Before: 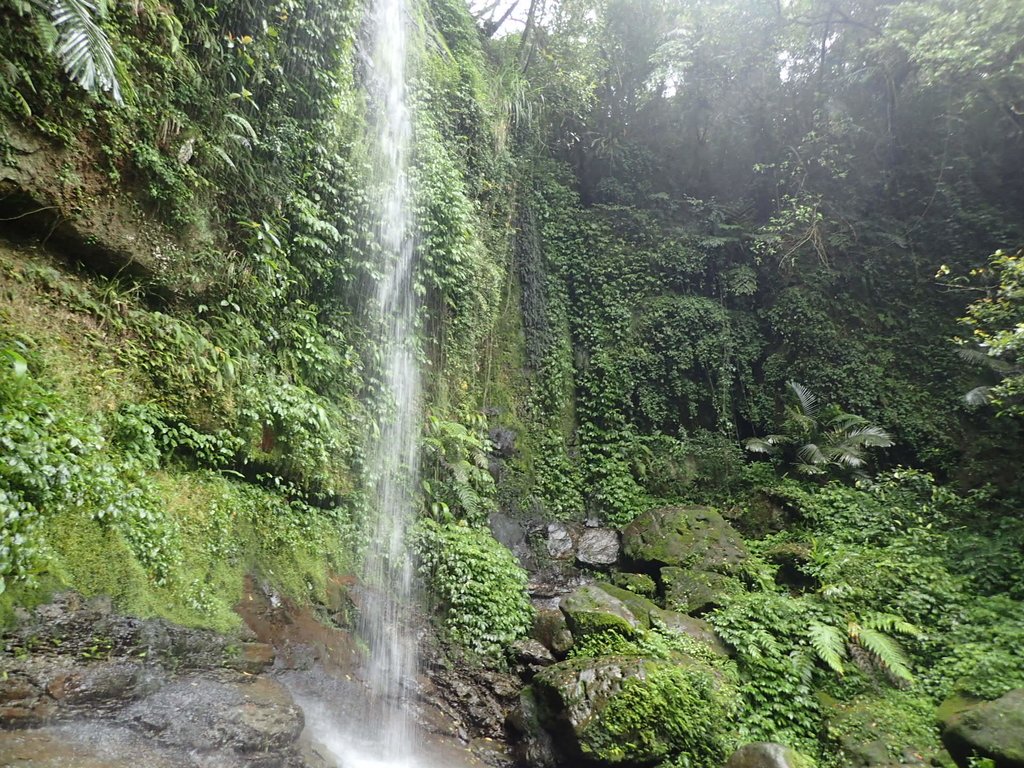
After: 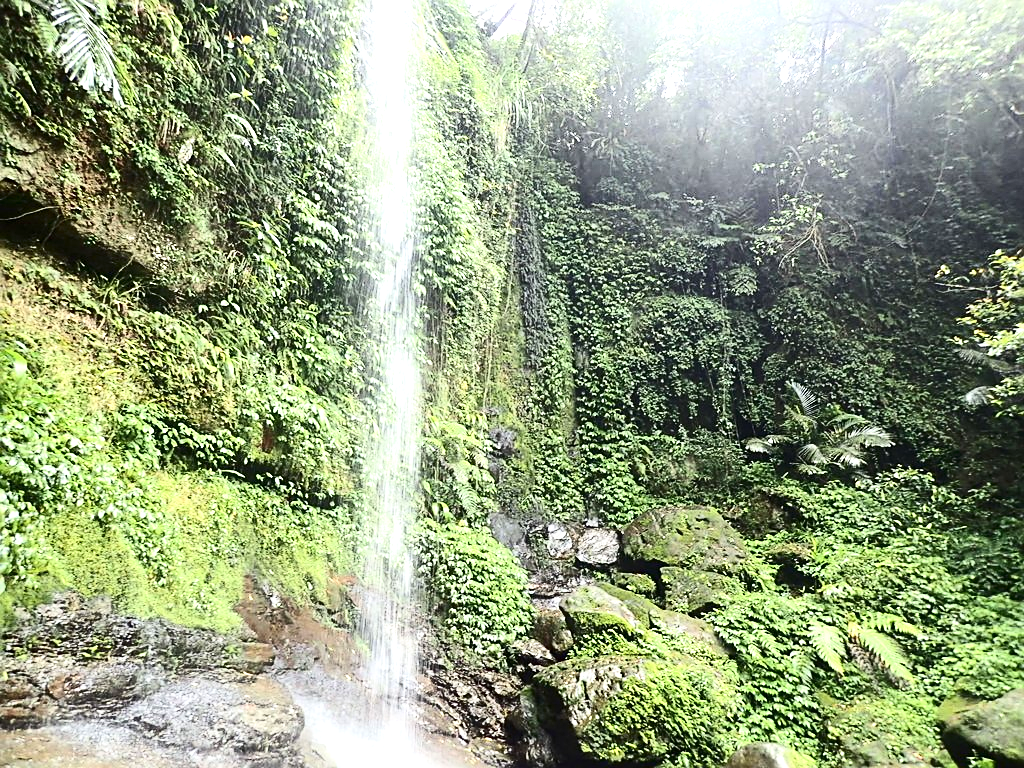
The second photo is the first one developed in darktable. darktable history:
sharpen: on, module defaults
exposure: exposure 0.951 EV, compensate highlight preservation false
contrast brightness saturation: contrast 0.295
